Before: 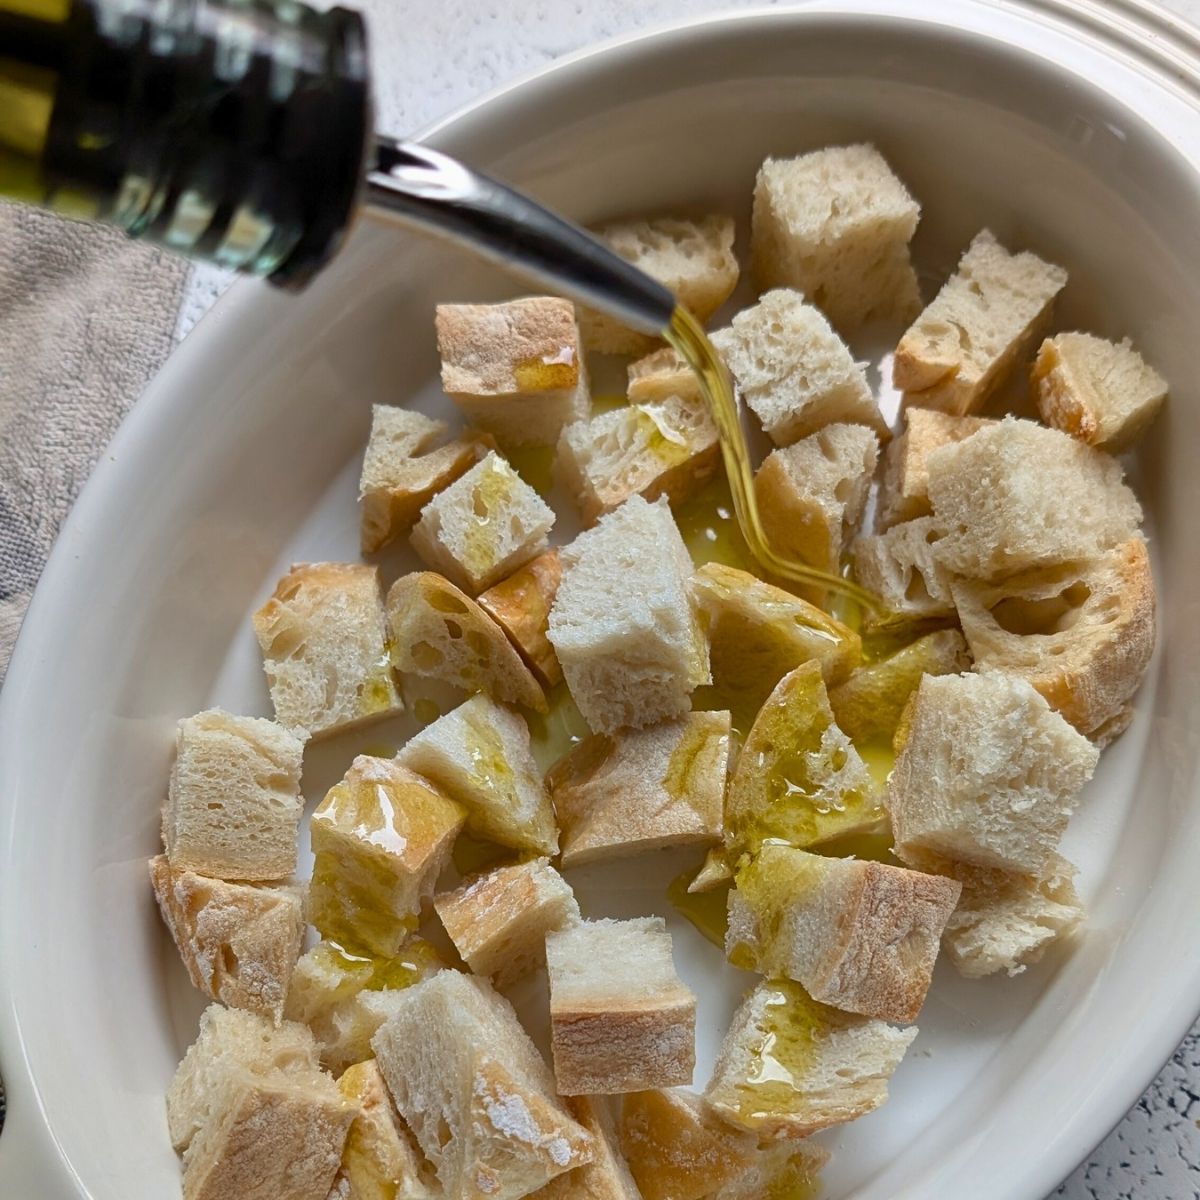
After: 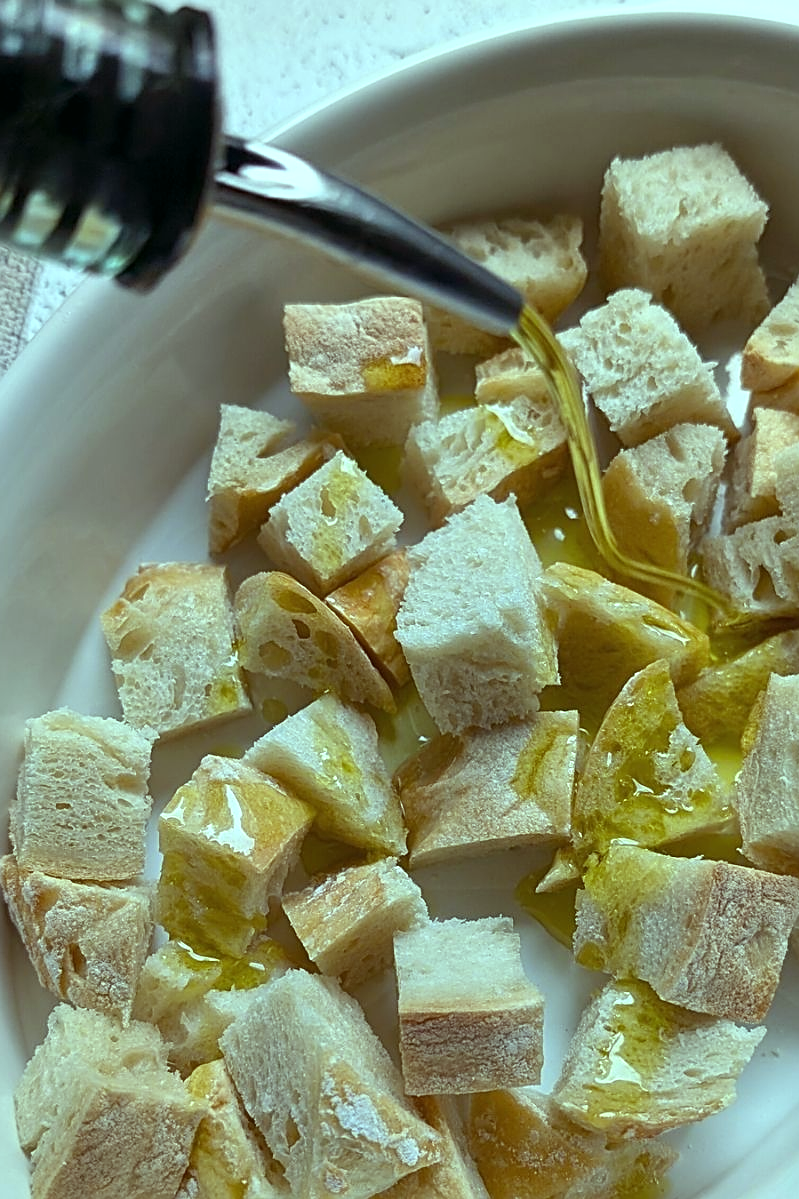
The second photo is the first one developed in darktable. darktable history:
sharpen: on, module defaults
crop and rotate: left 12.673%, right 20.66%
color balance: mode lift, gamma, gain (sRGB), lift [0.997, 0.979, 1.021, 1.011], gamma [1, 1.084, 0.916, 0.998], gain [1, 0.87, 1.13, 1.101], contrast 4.55%, contrast fulcrum 38.24%, output saturation 104.09%
